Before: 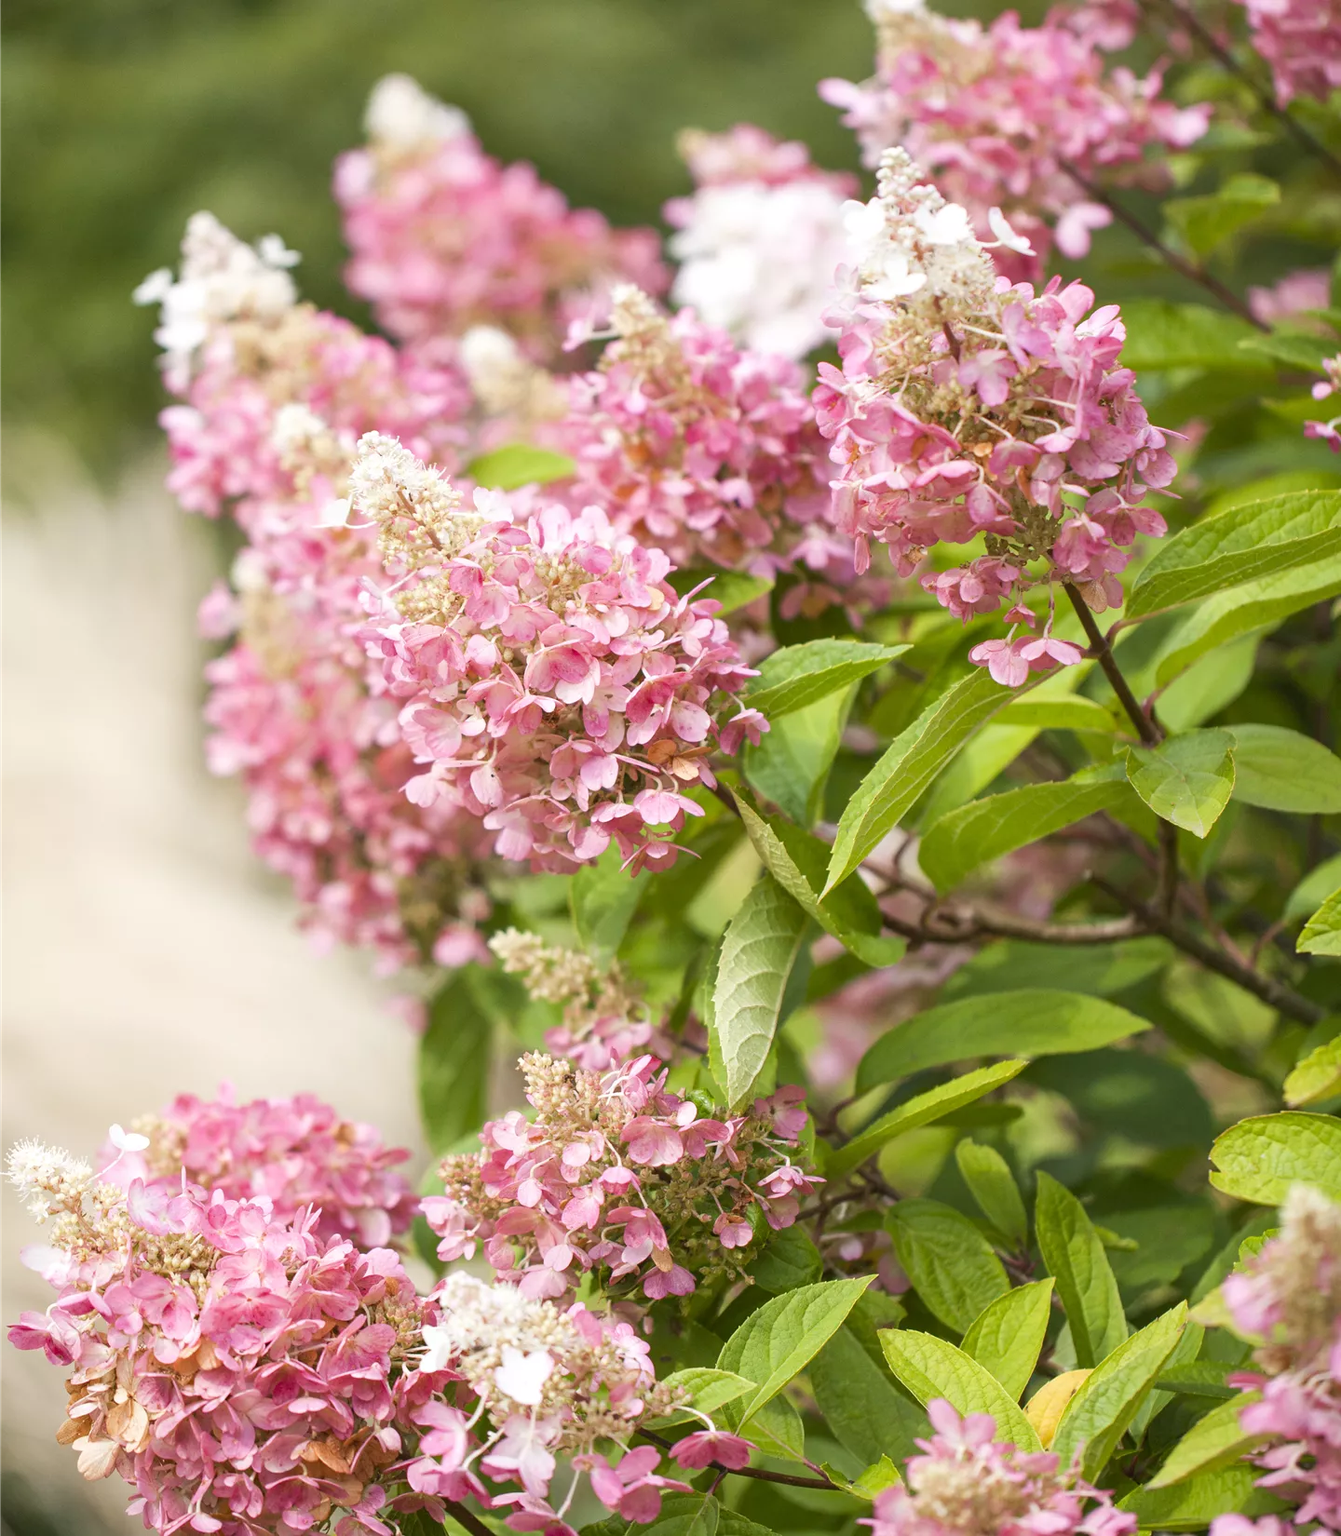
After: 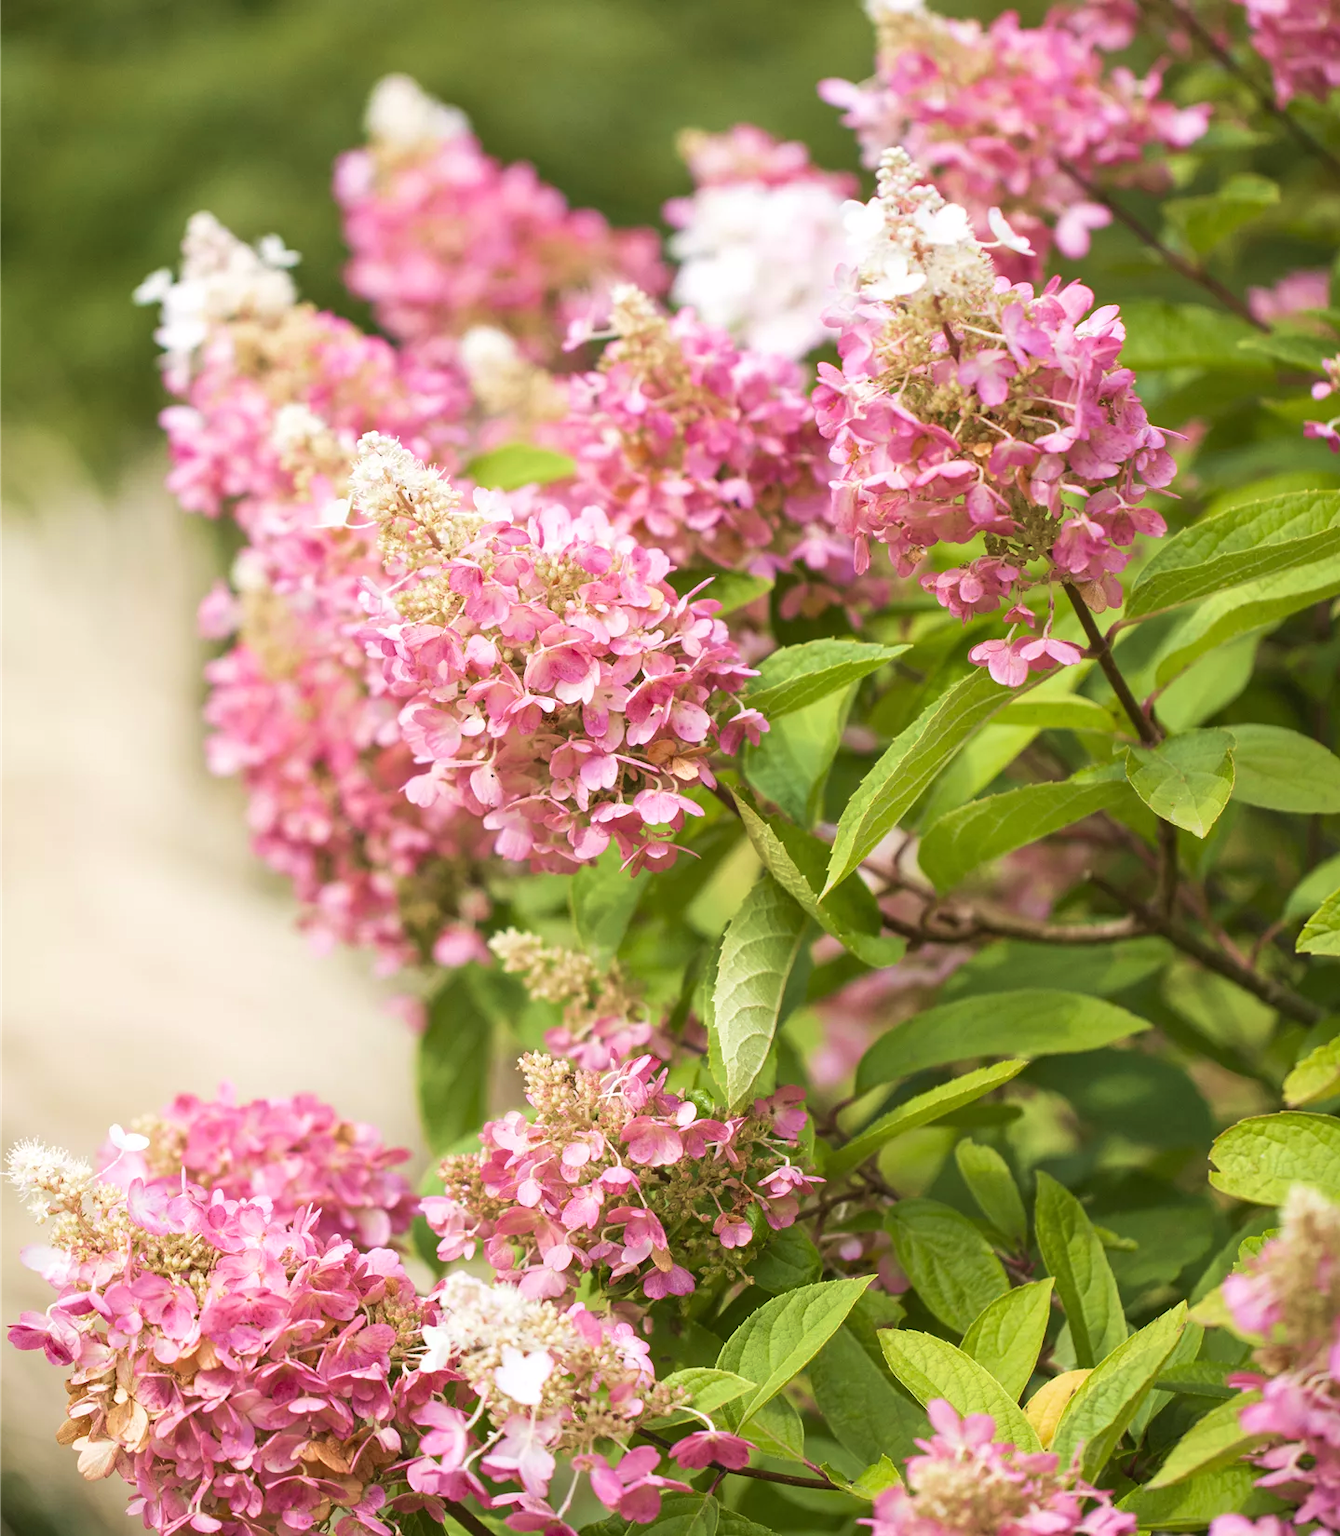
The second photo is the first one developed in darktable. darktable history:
white balance: red 1, blue 1
velvia: strength 40%
